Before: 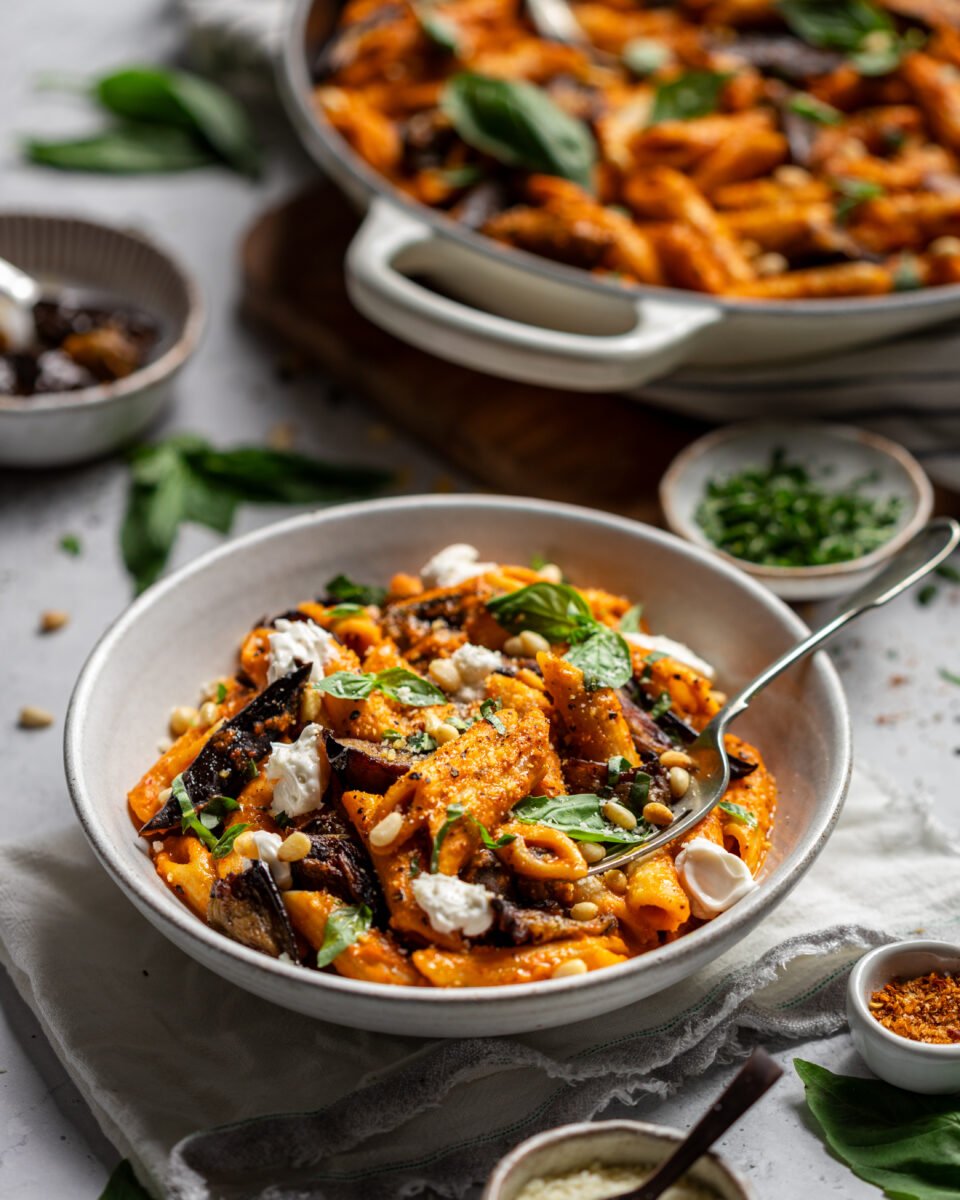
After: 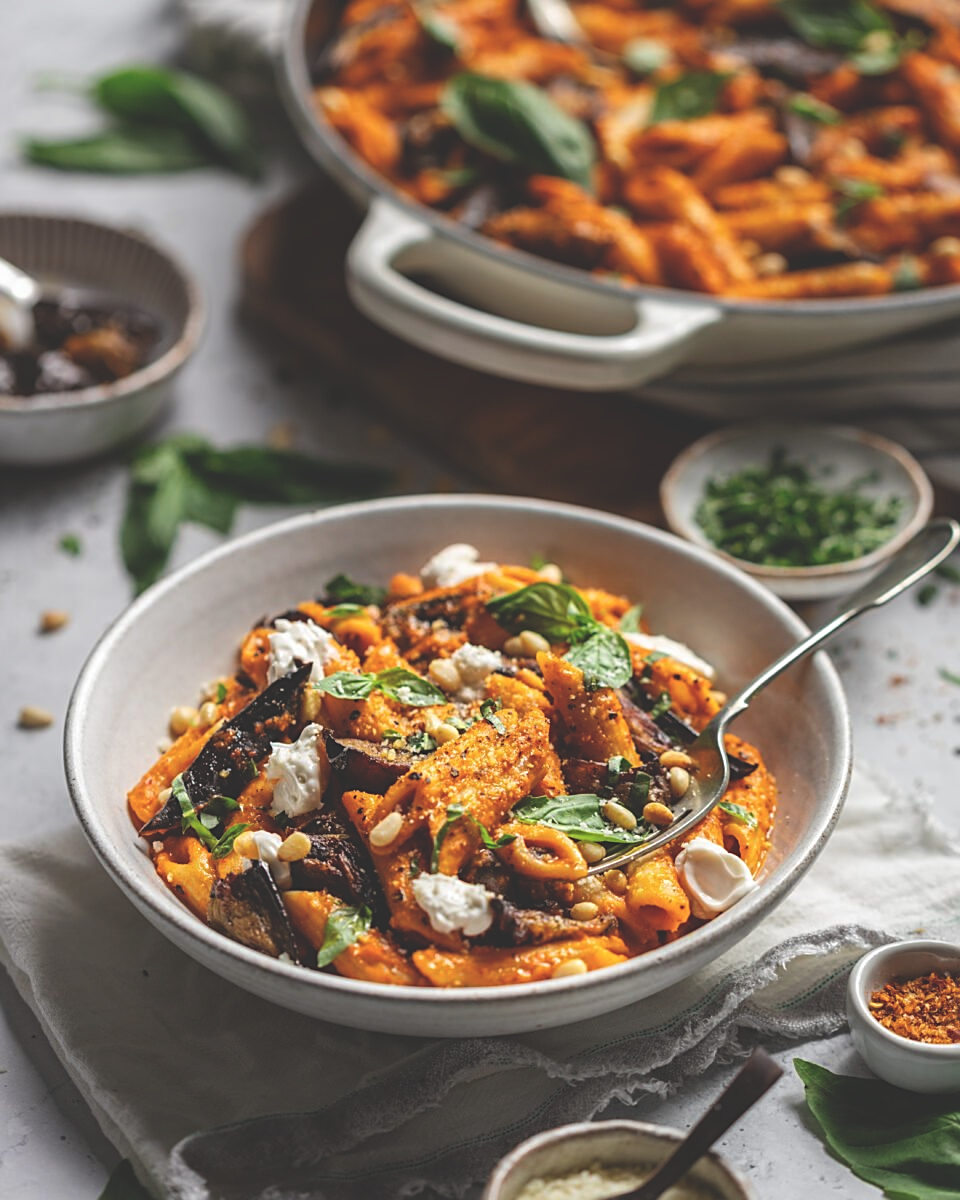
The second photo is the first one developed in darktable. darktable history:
sharpen: on, module defaults
exposure: black level correction -0.028, compensate highlight preservation false
